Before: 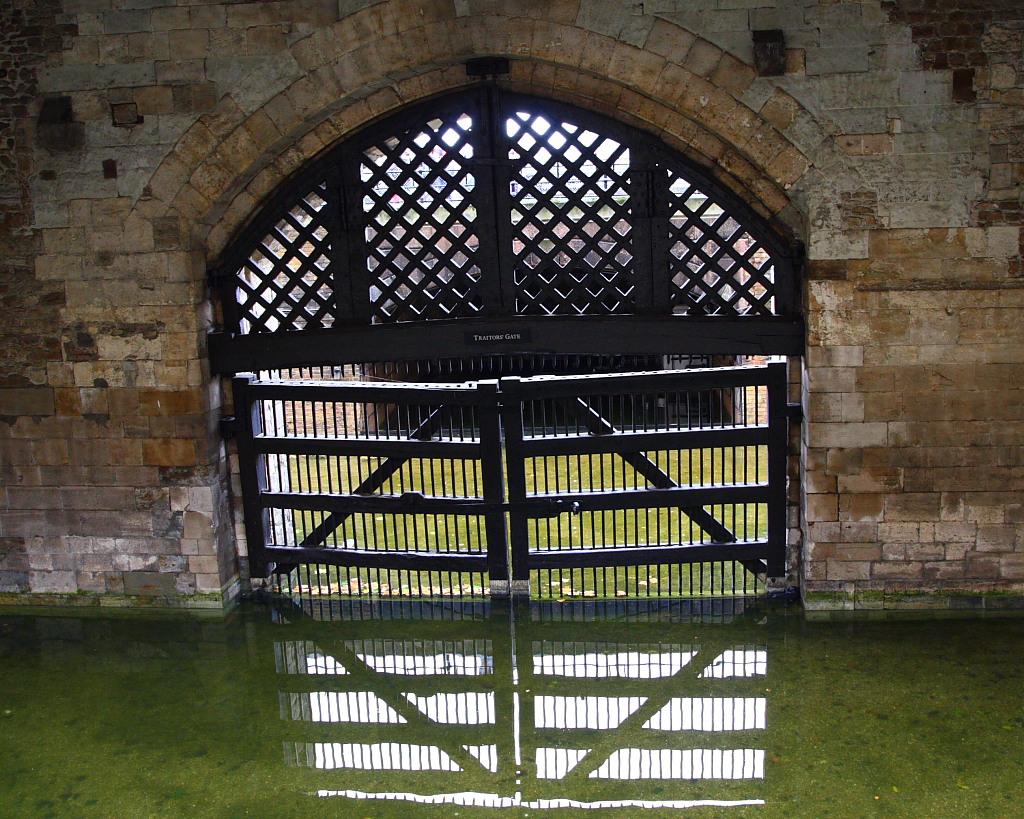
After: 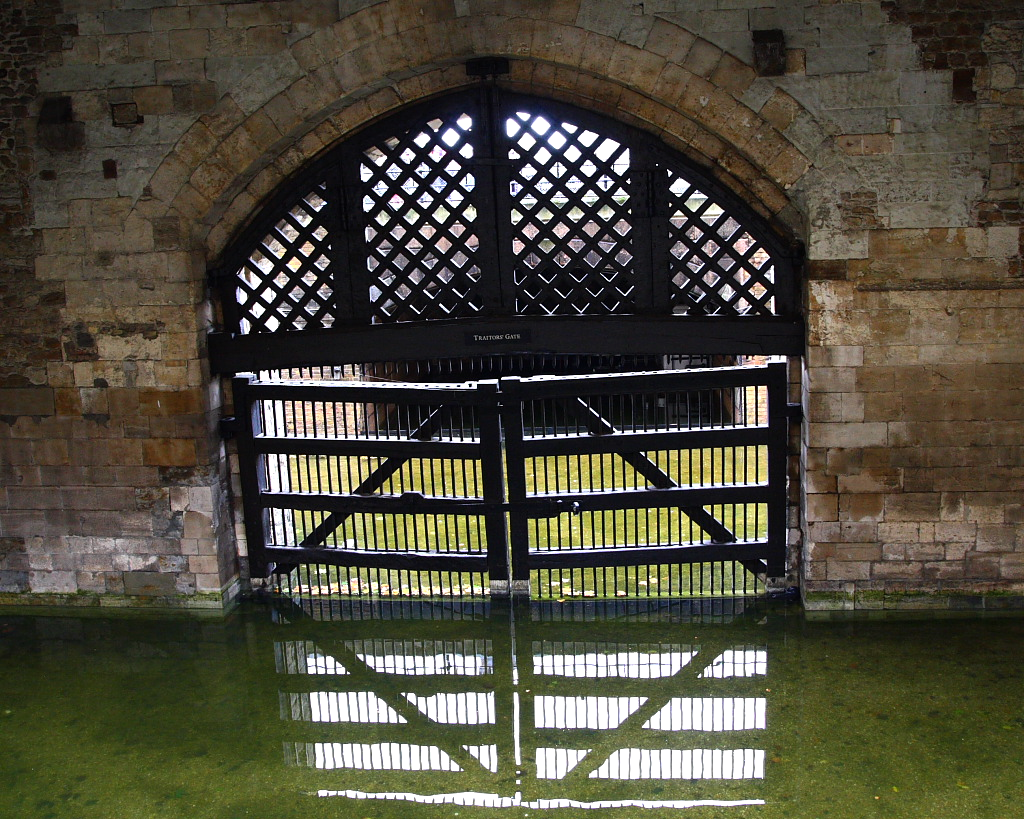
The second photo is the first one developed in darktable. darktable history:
tone equalizer: -8 EV -0.428 EV, -7 EV -0.417 EV, -6 EV -0.341 EV, -5 EV -0.255 EV, -3 EV 0.193 EV, -2 EV 0.326 EV, -1 EV 0.391 EV, +0 EV 0.406 EV, smoothing diameter 2.02%, edges refinement/feathering 19.65, mask exposure compensation -1.57 EV, filter diffusion 5
